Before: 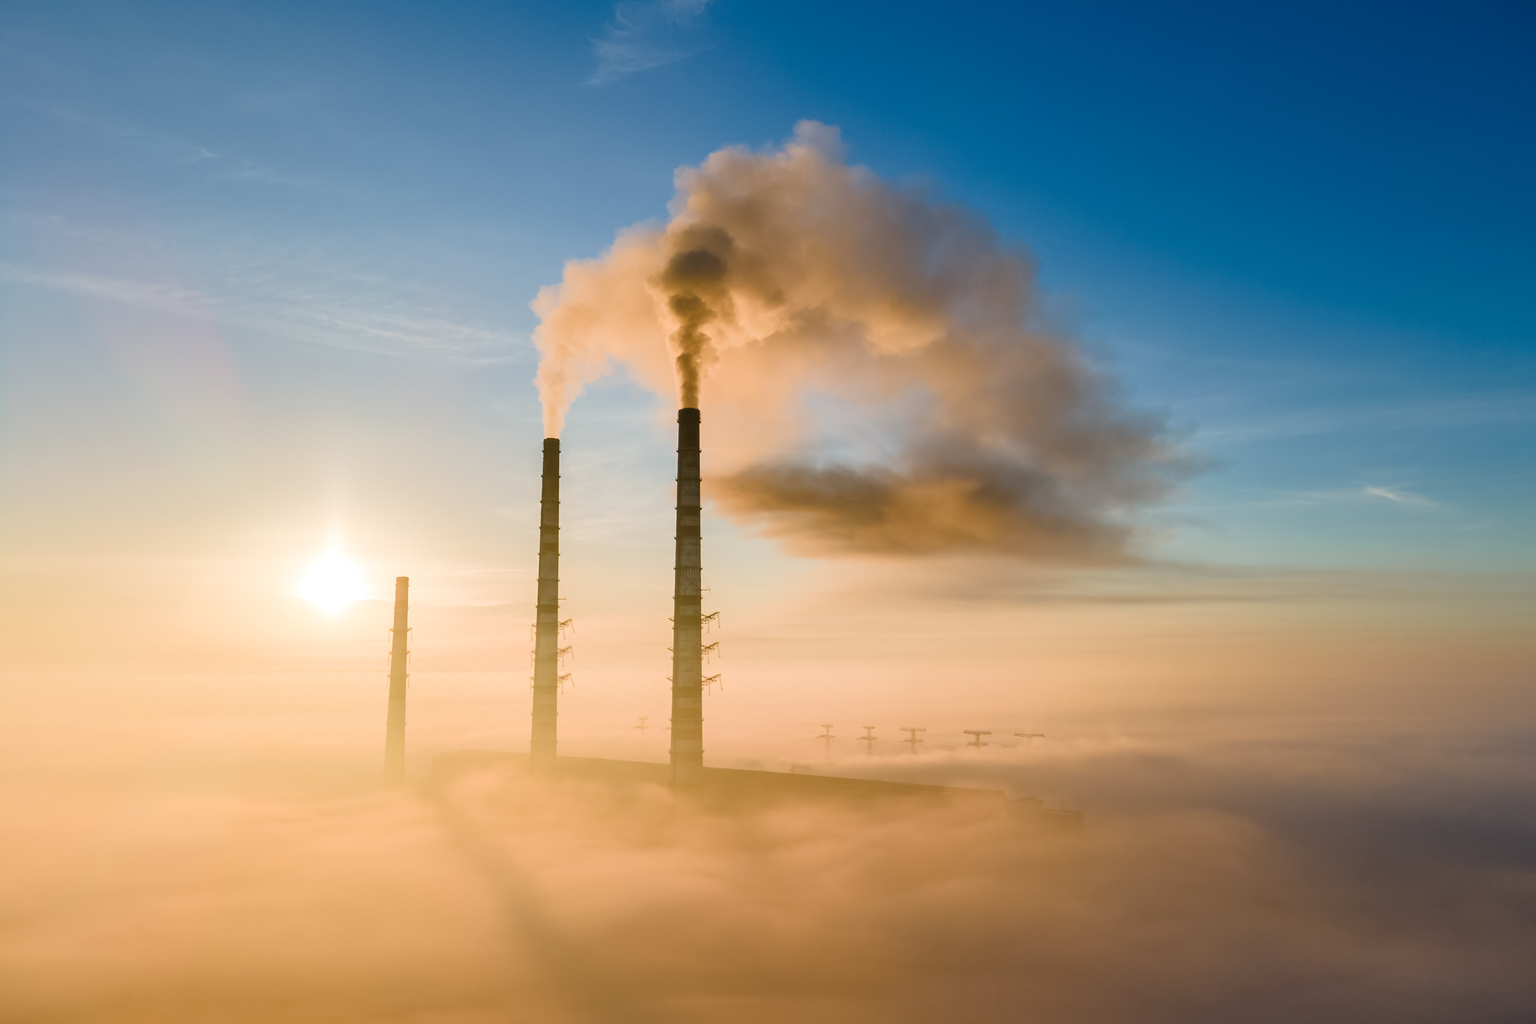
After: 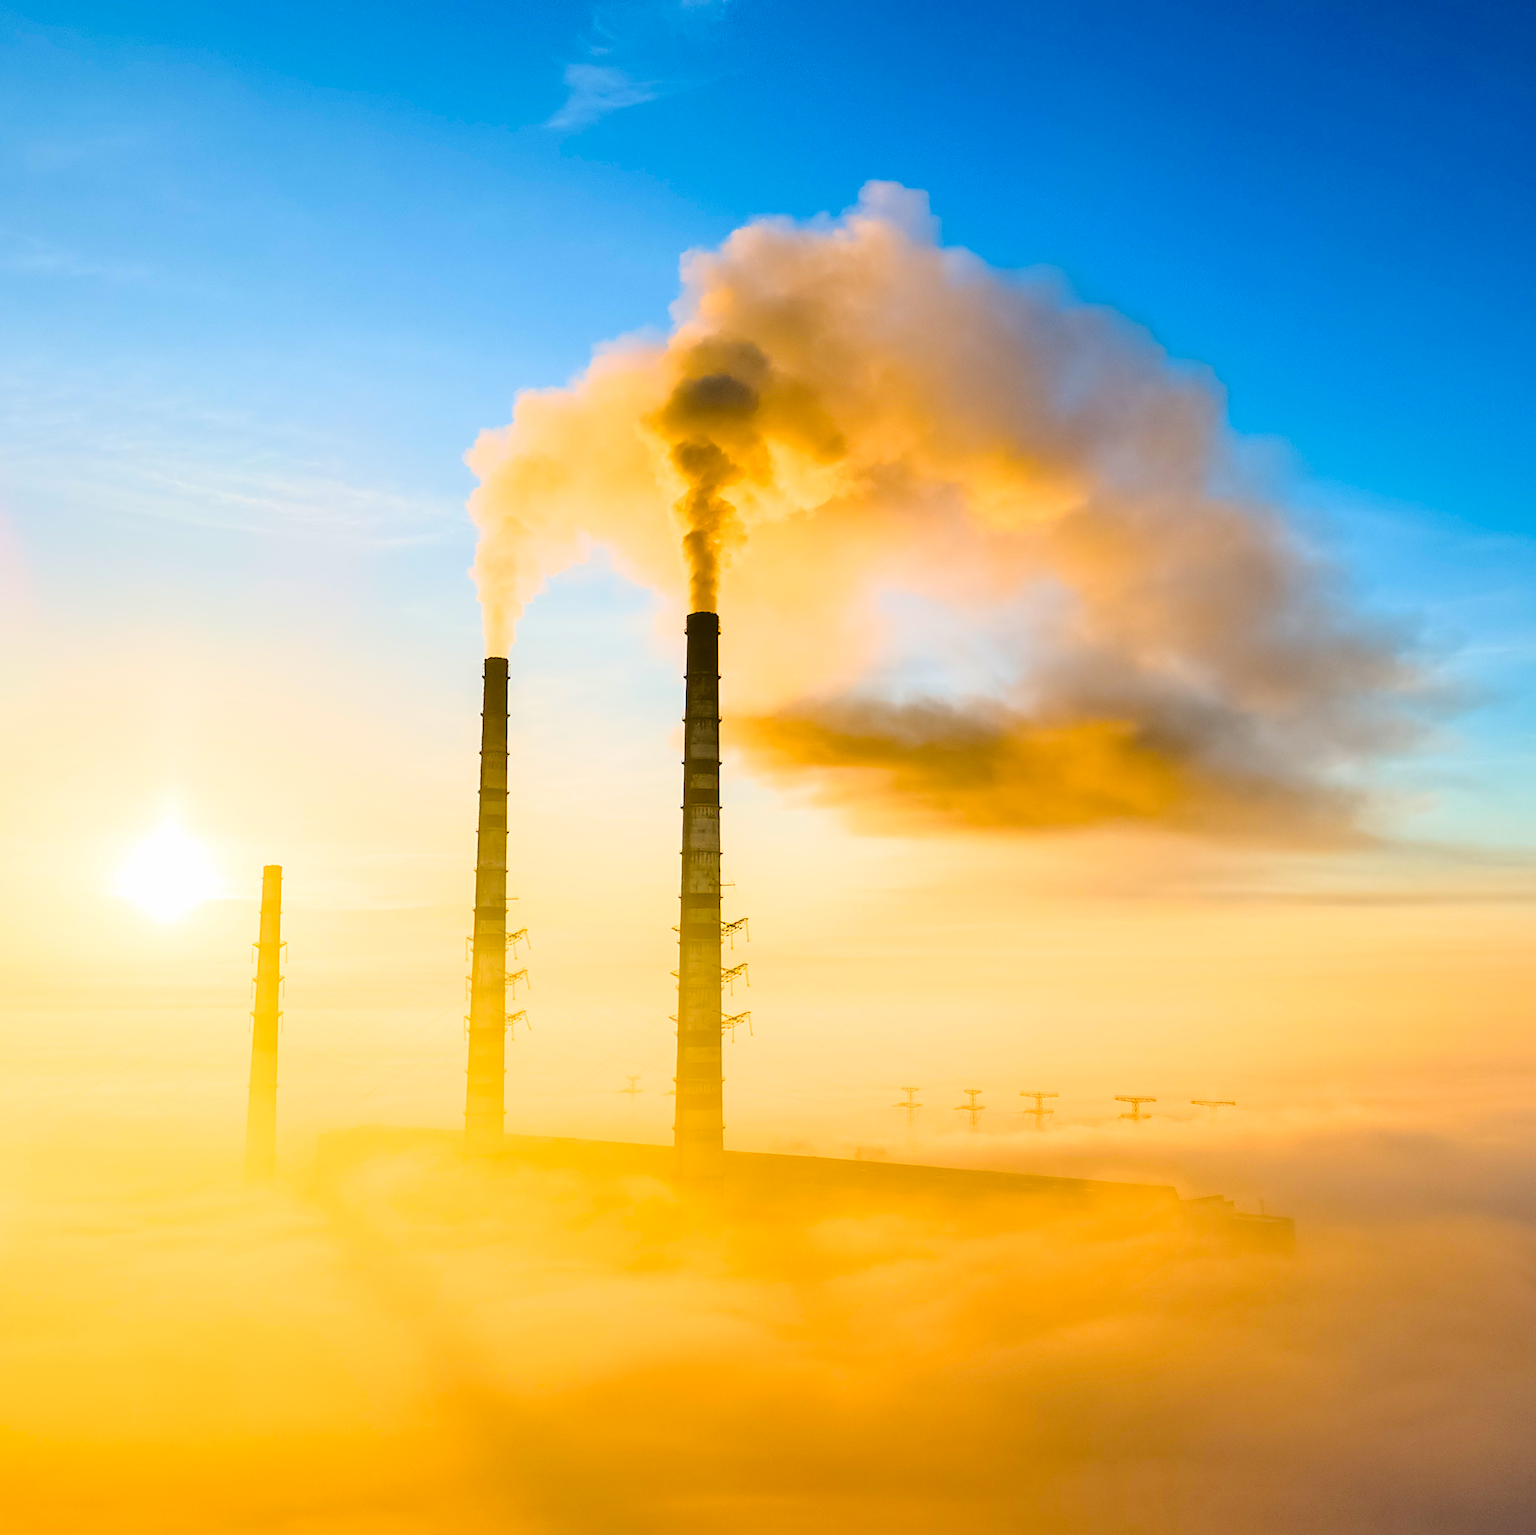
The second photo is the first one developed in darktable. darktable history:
crop and rotate: left 14.385%, right 18.948%
sharpen: on, module defaults
color balance rgb: linear chroma grading › global chroma 15%, perceptual saturation grading › global saturation 30%
base curve: curves: ch0 [(0, 0) (0.028, 0.03) (0.121, 0.232) (0.46, 0.748) (0.859, 0.968) (1, 1)]
exposure: exposure -0.048 EV, compensate highlight preservation false
